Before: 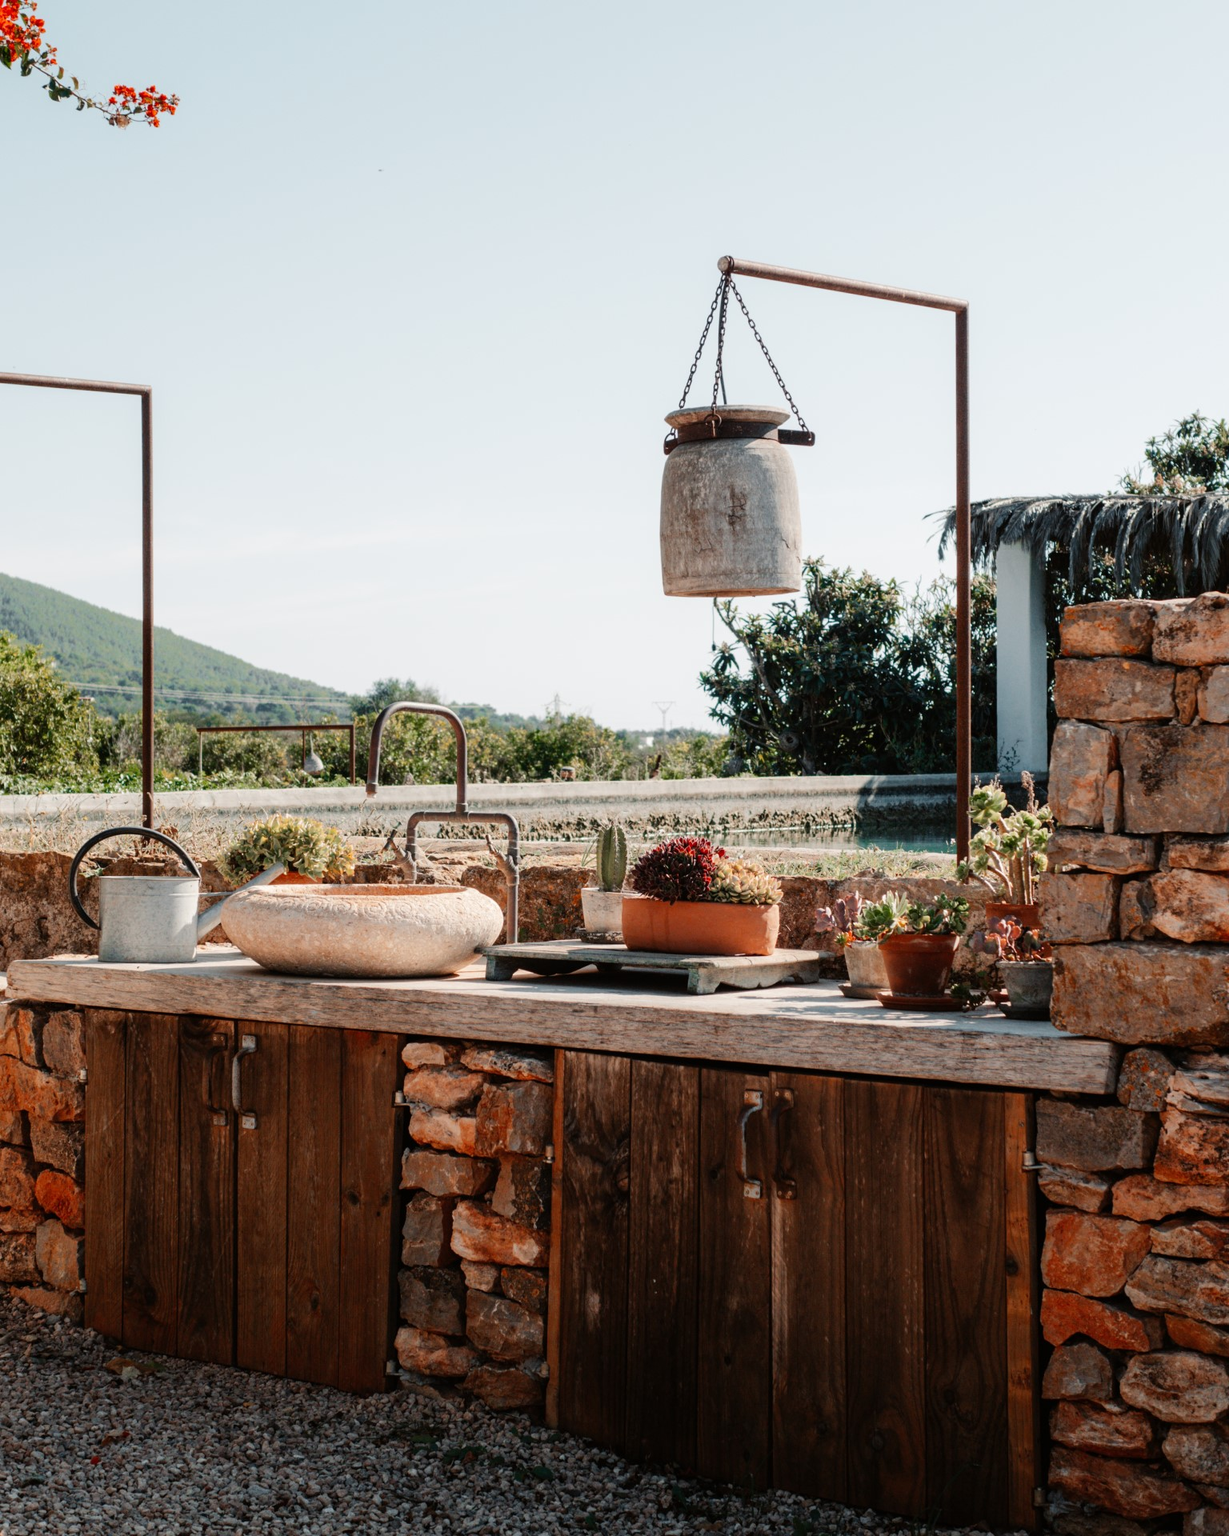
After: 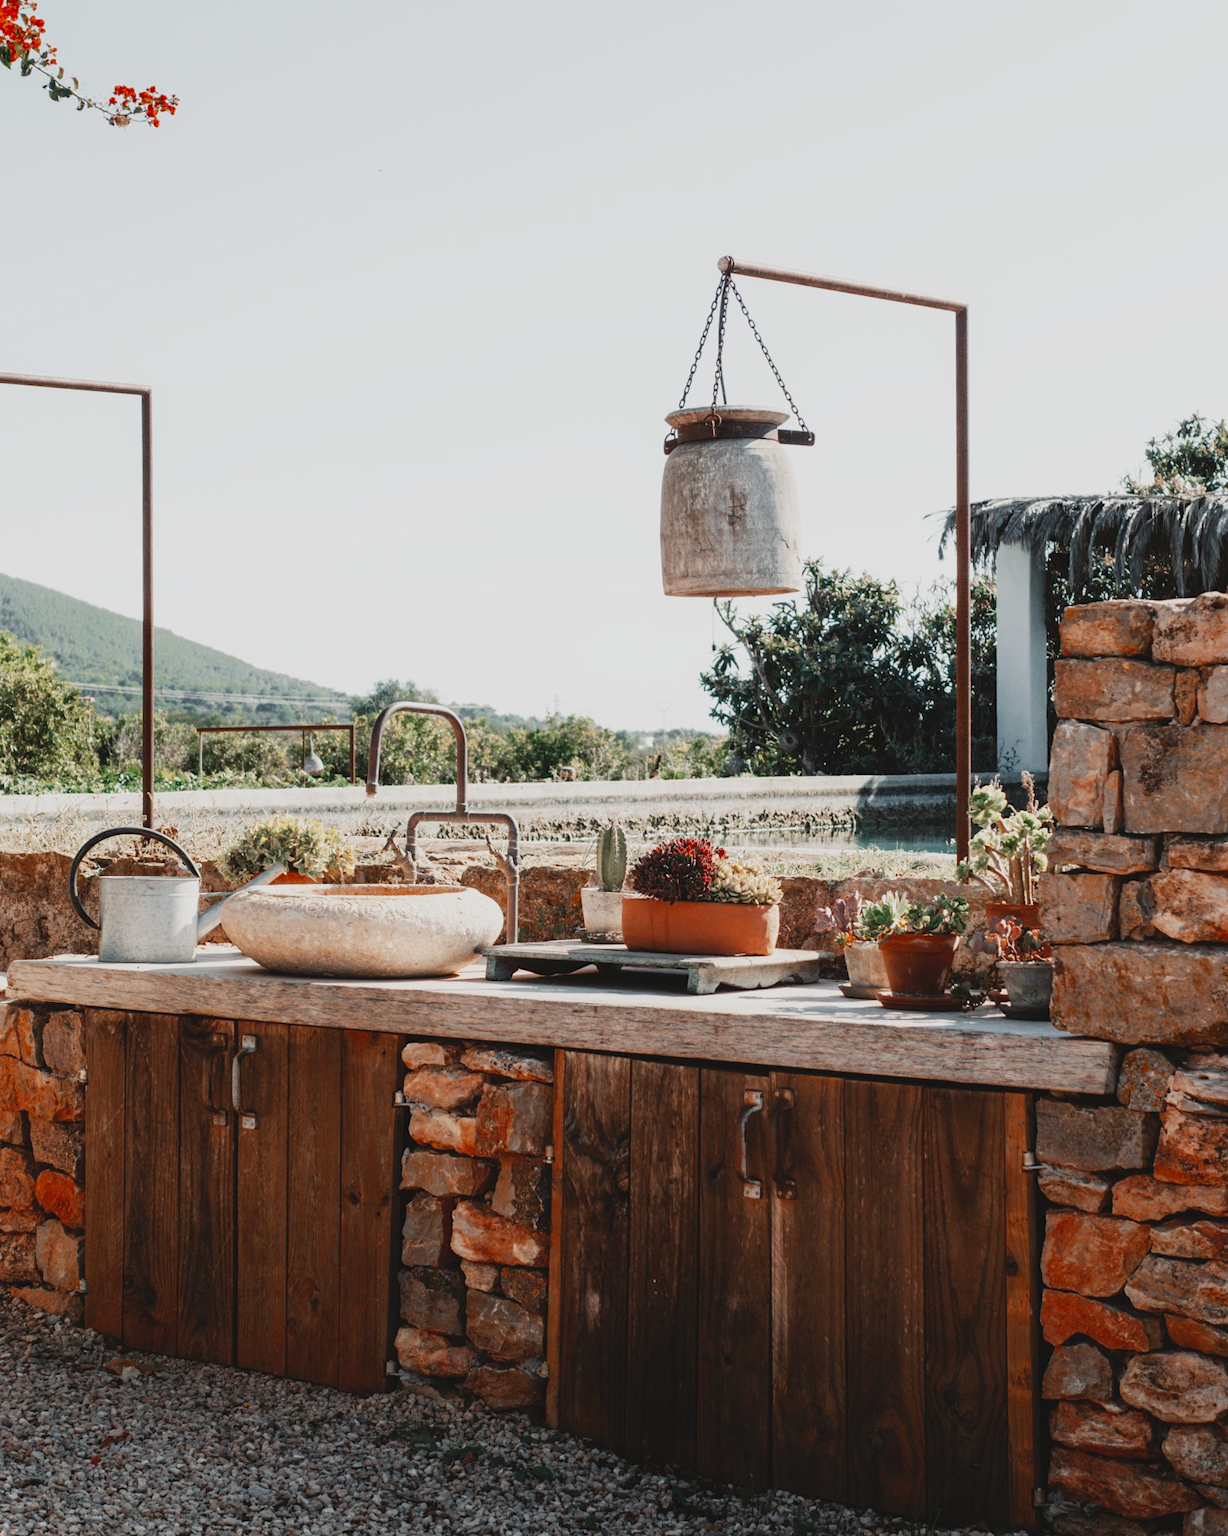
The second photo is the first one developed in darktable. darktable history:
color zones: curves: ch0 [(0, 0.5) (0.125, 0.4) (0.25, 0.5) (0.375, 0.4) (0.5, 0.4) (0.625, 0.35) (0.75, 0.35) (0.875, 0.5)]; ch1 [(0, 0.35) (0.125, 0.45) (0.25, 0.35) (0.375, 0.35) (0.5, 0.35) (0.625, 0.35) (0.75, 0.45) (0.875, 0.35)]; ch2 [(0, 0.6) (0.125, 0.5) (0.25, 0.5) (0.375, 0.6) (0.5, 0.6) (0.625, 0.5) (0.75, 0.5) (0.875, 0.5)]
contrast brightness saturation: contrast -0.11
base curve: curves: ch0 [(0, 0) (0.088, 0.125) (0.176, 0.251) (0.354, 0.501) (0.613, 0.749) (1, 0.877)], preserve colors none
